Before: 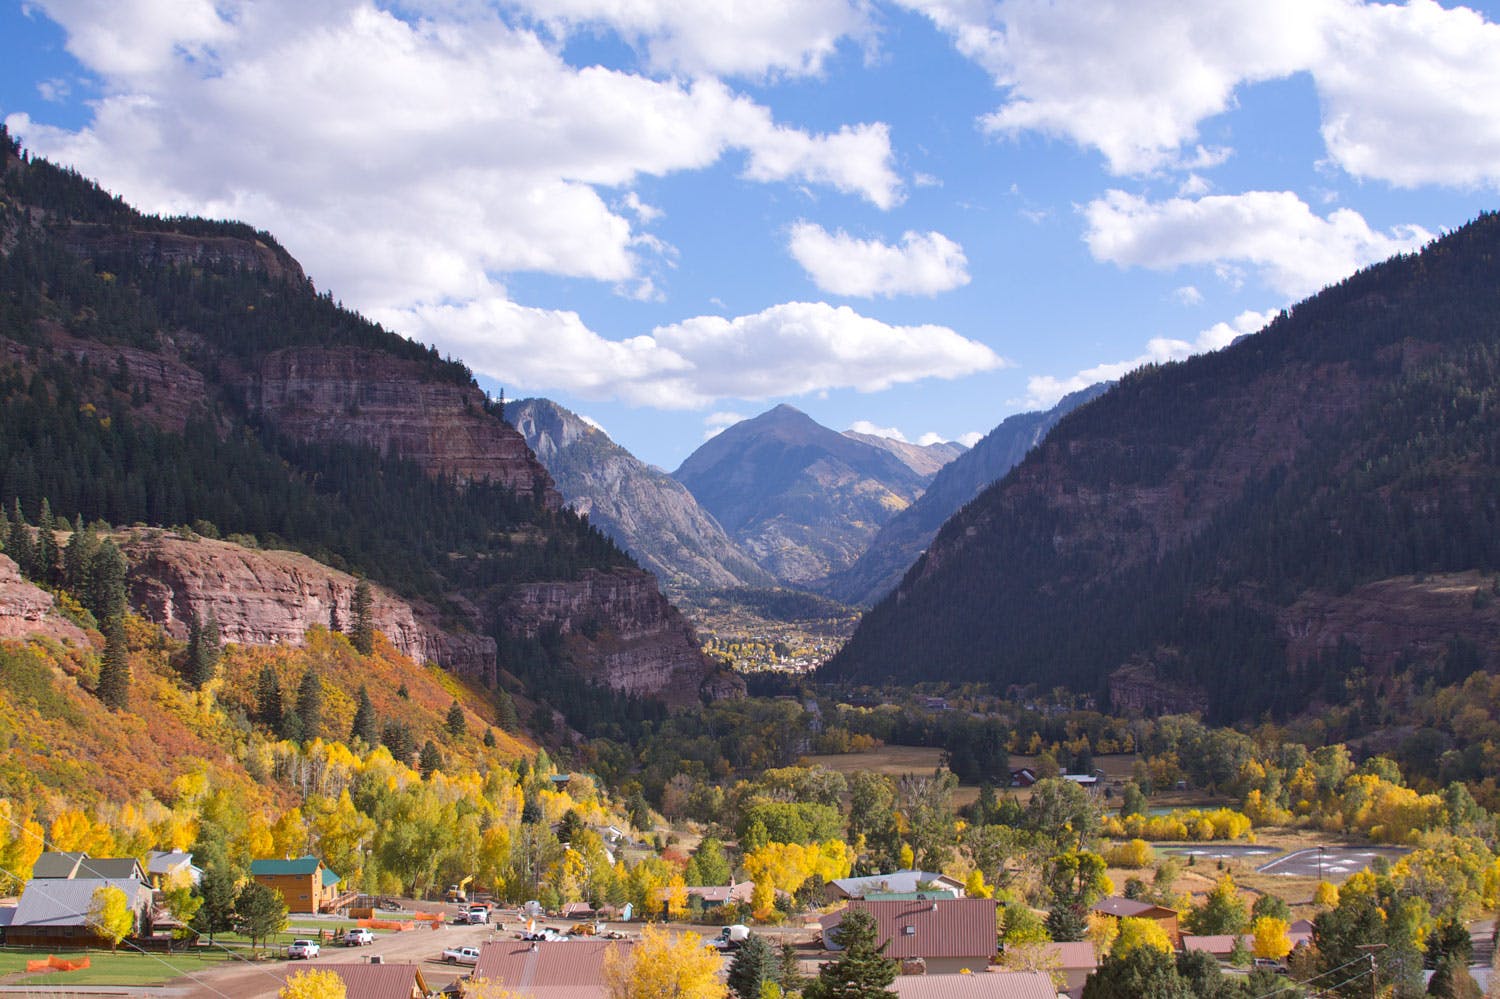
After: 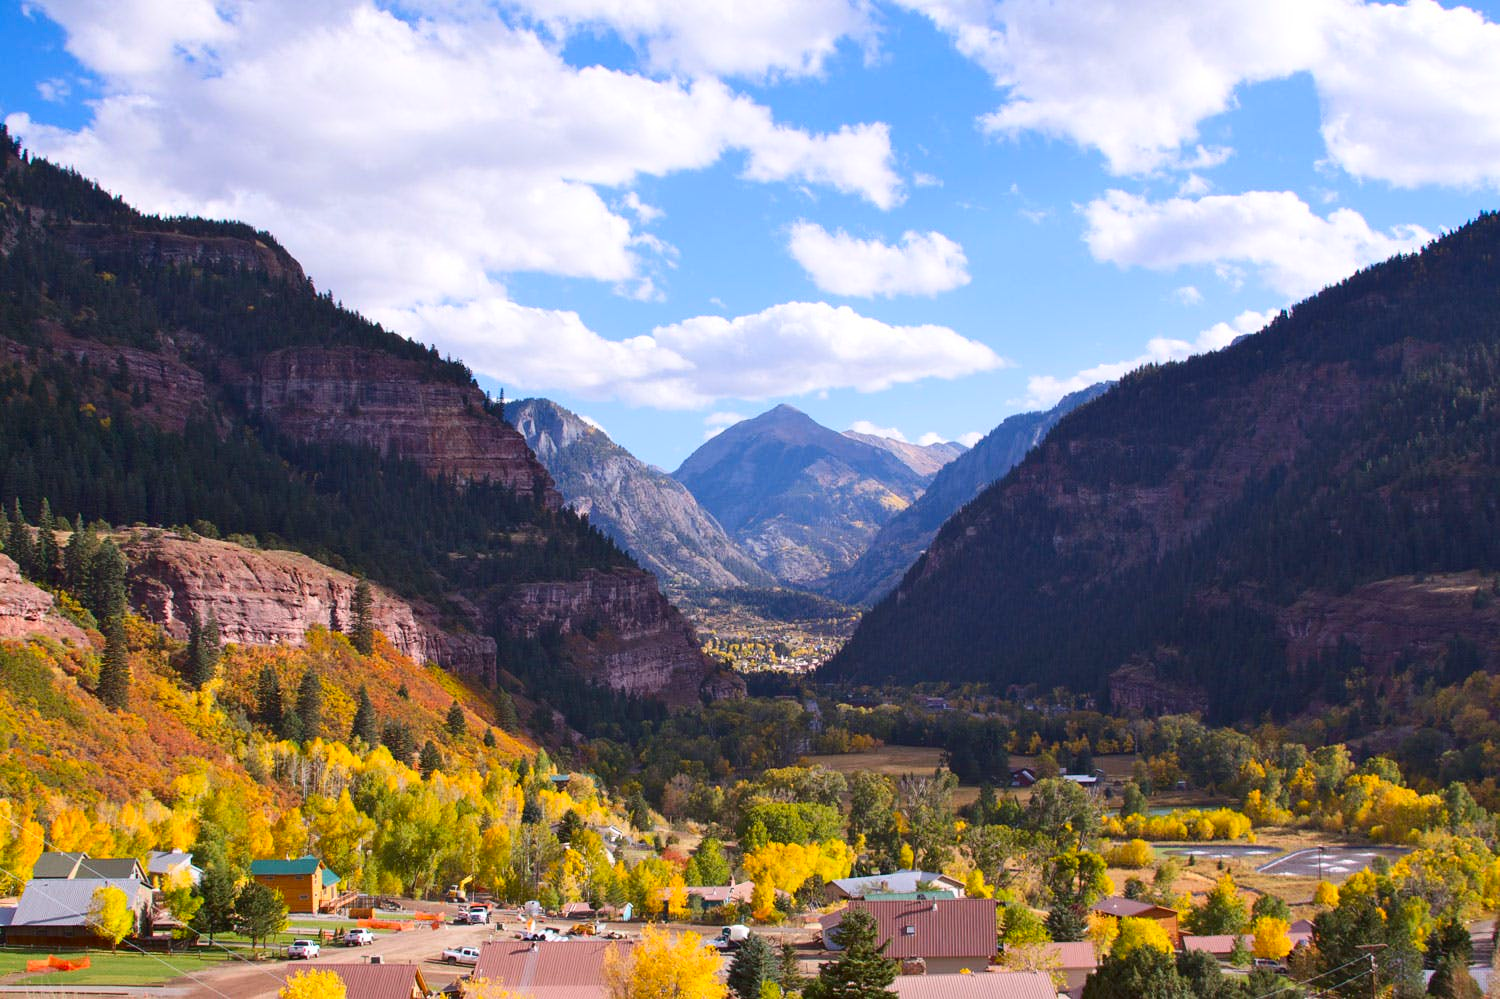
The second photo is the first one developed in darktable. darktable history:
color balance rgb: saturation formula JzAzBz (2021)
contrast brightness saturation: contrast 0.16, saturation 0.32
